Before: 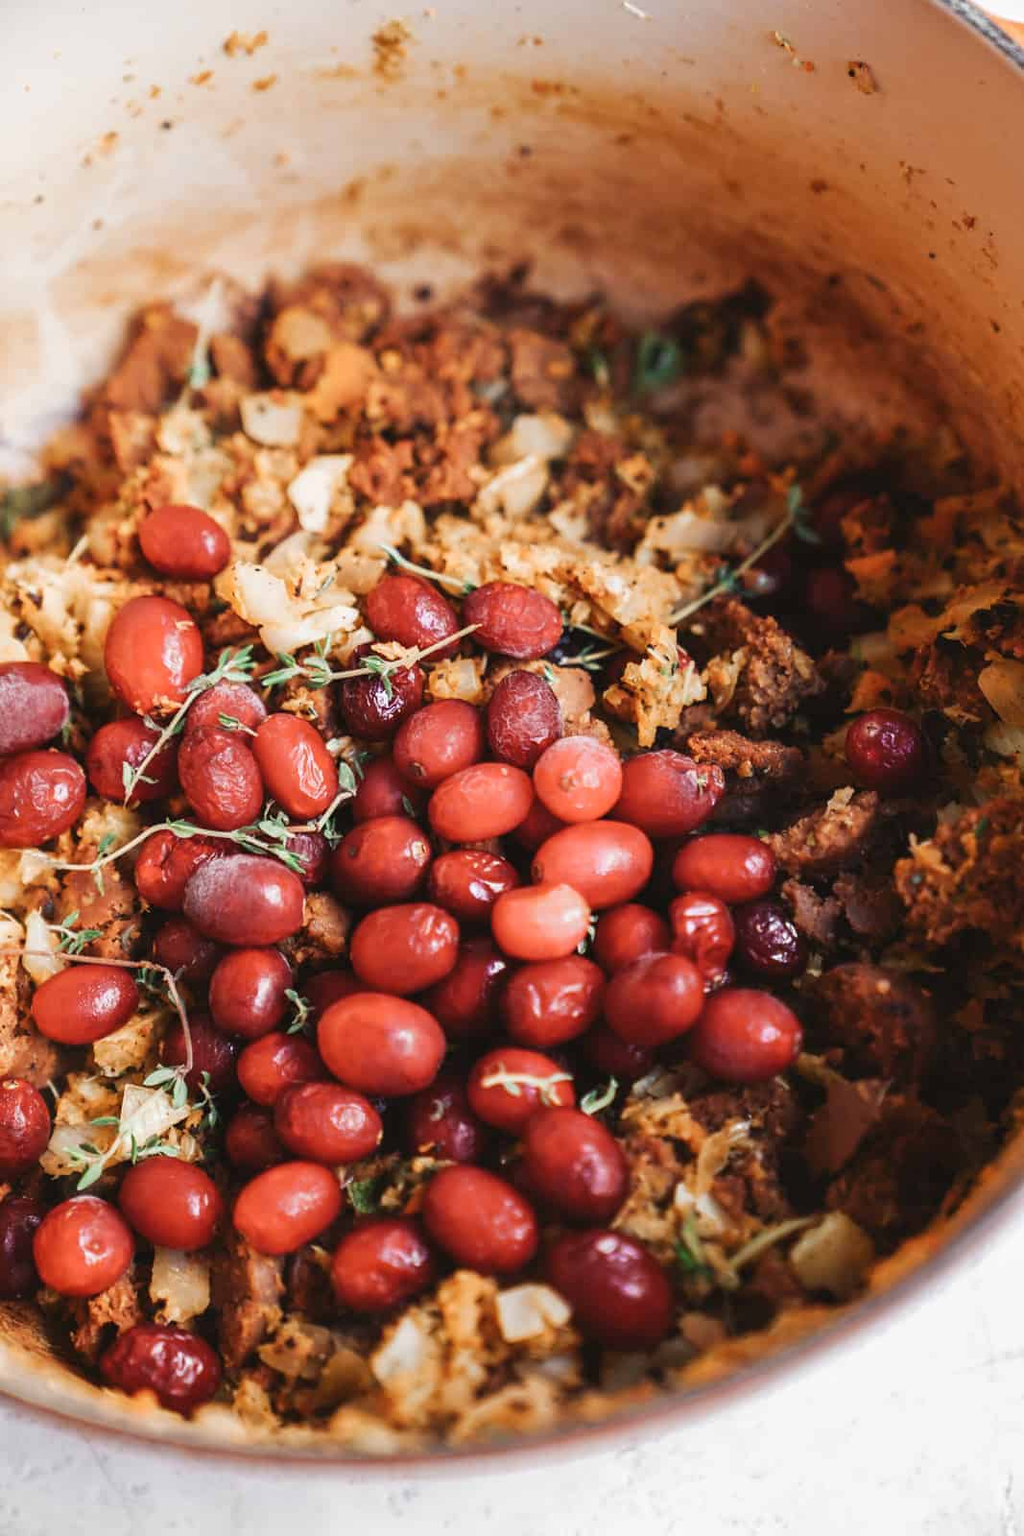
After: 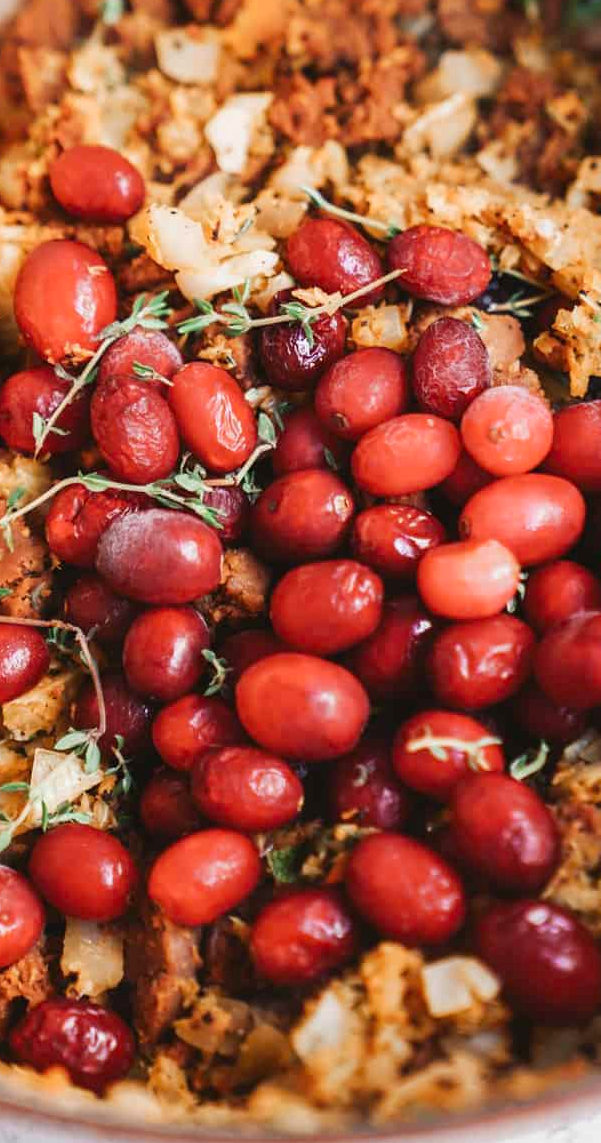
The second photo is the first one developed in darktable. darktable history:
crop: left 8.966%, top 23.852%, right 34.699%, bottom 4.703%
color correction: saturation 1.11
exposure: exposure -0.021 EV, compensate highlight preservation false
